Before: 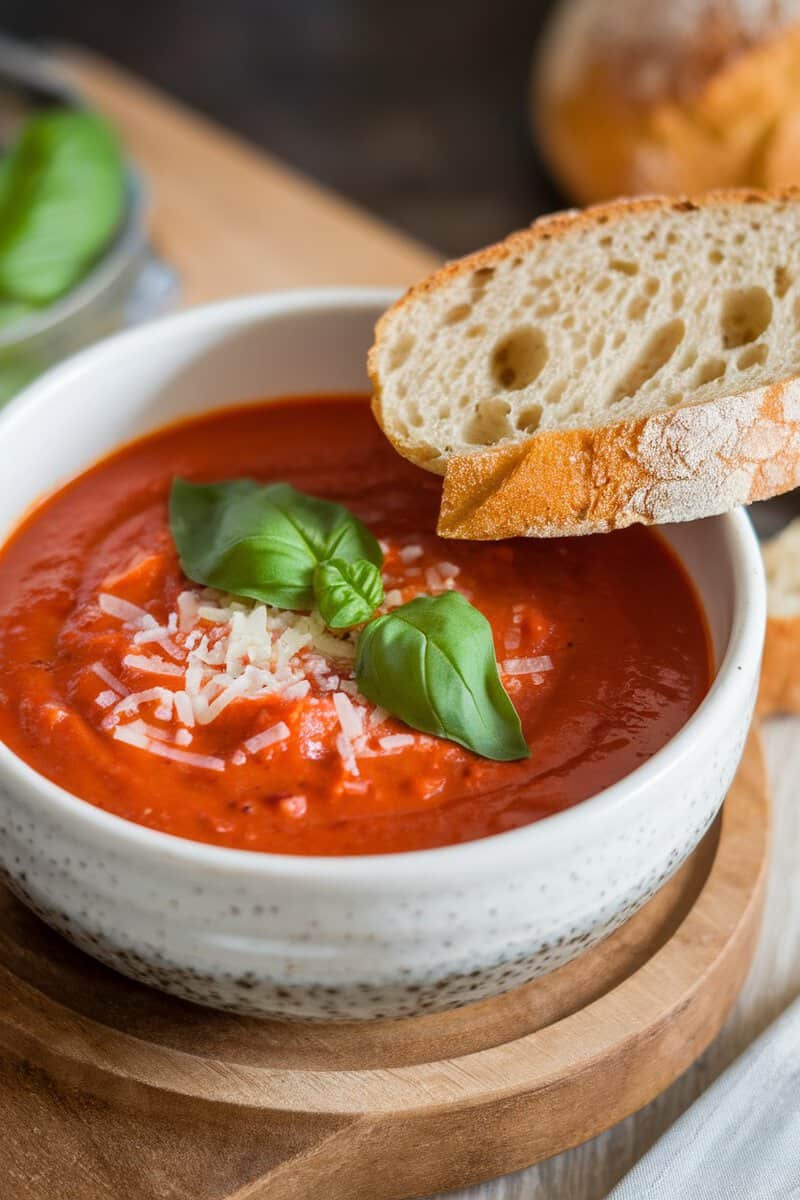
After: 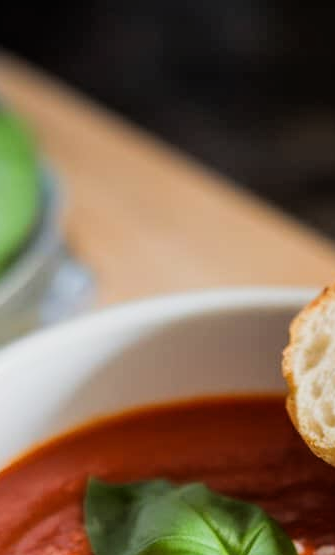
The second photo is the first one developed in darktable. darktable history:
filmic rgb: black relative exposure -5 EV, white relative exposure 3.2 EV, hardness 3.42, contrast 1.2, highlights saturation mix -50%
crop and rotate: left 10.817%, top 0.062%, right 47.194%, bottom 53.626%
